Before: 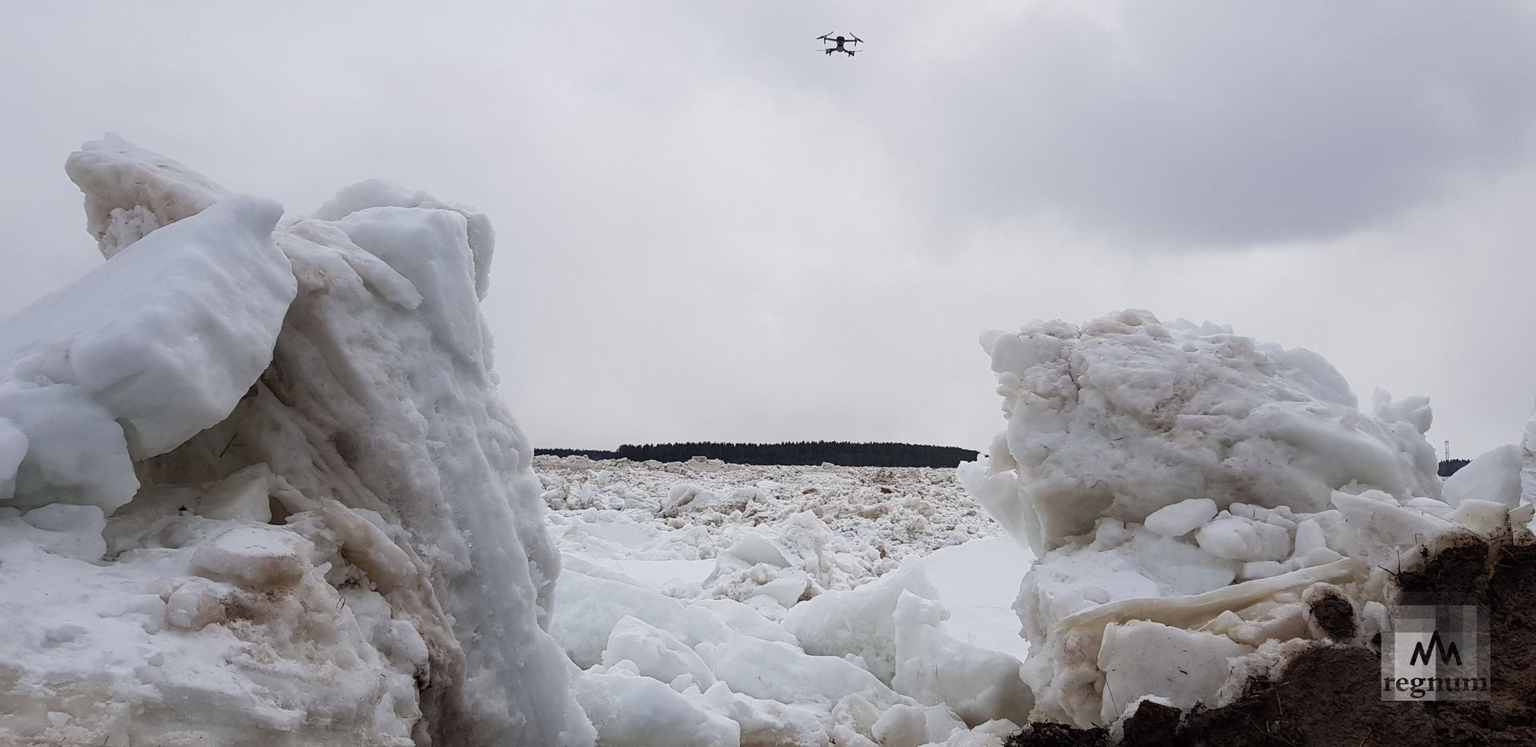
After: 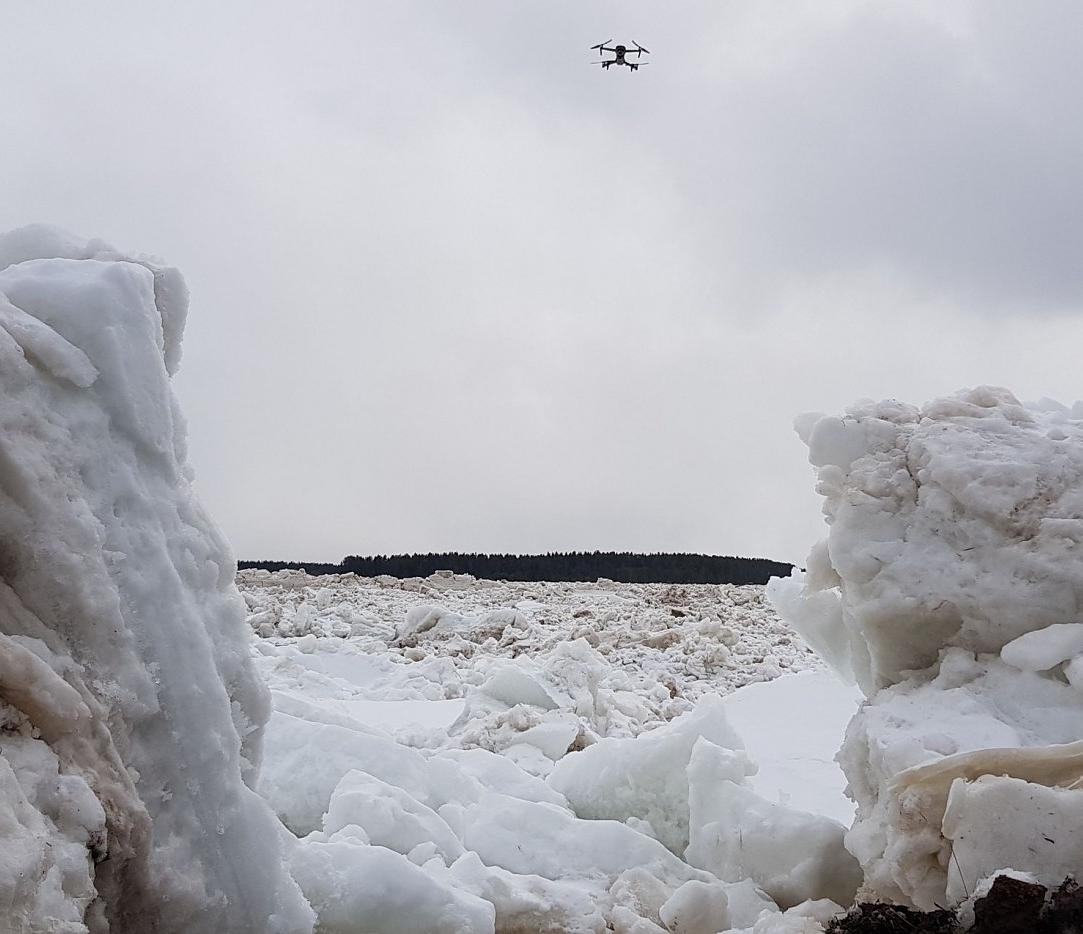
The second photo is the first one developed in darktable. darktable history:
crop and rotate: left 22.408%, right 21.185%
sharpen: radius 0.988
